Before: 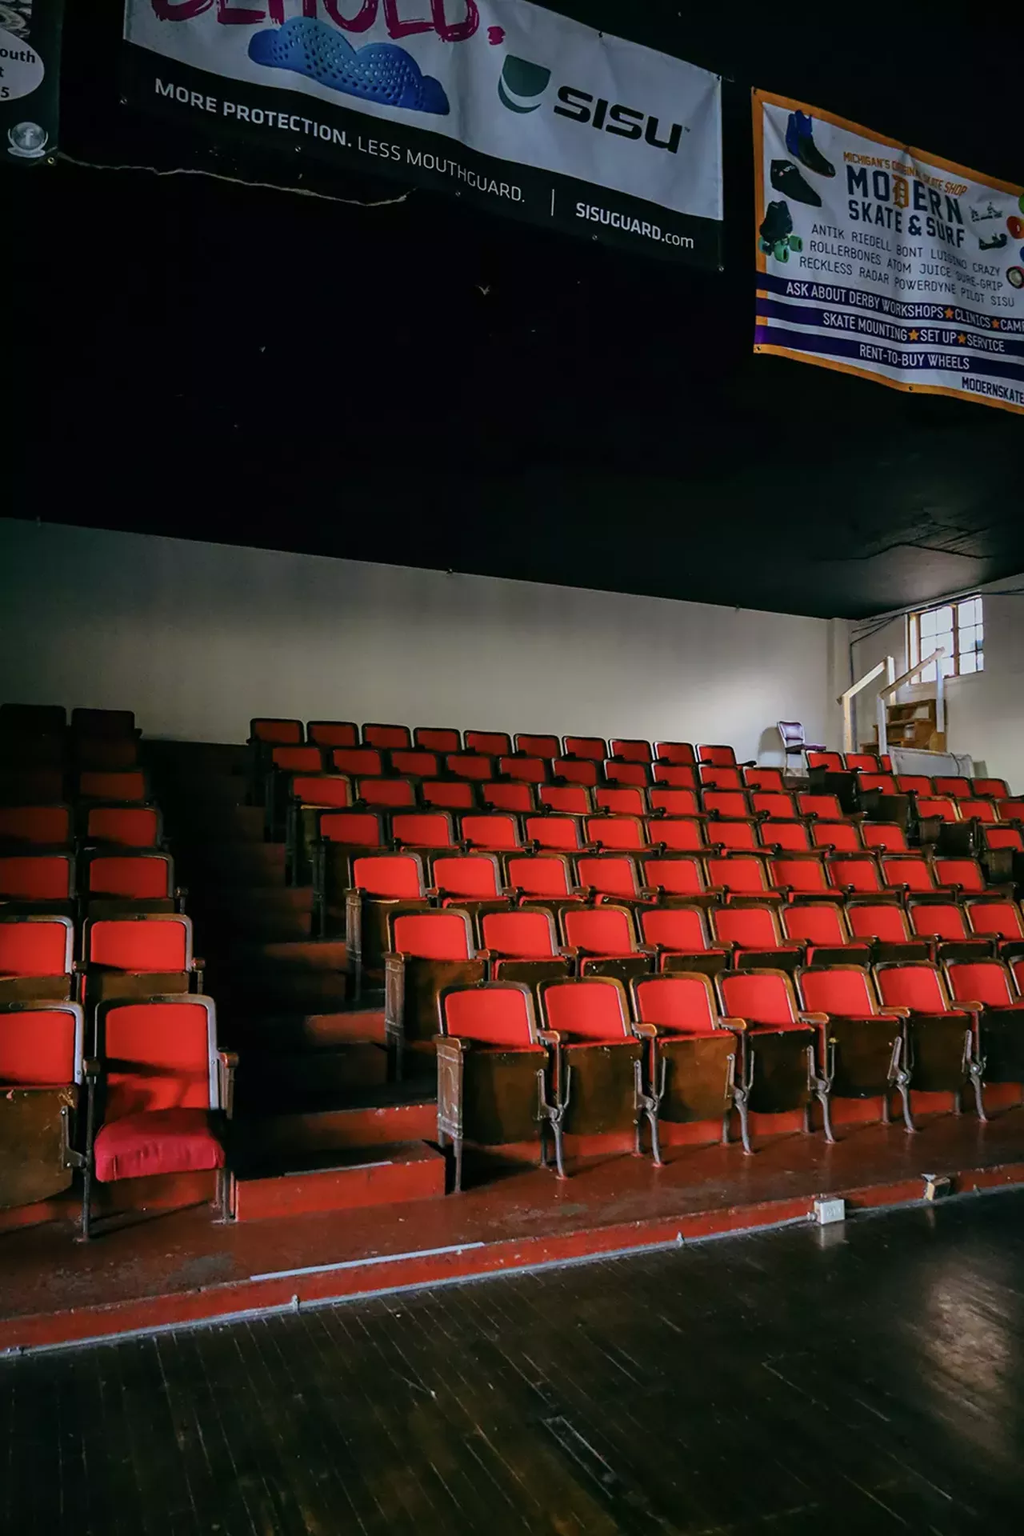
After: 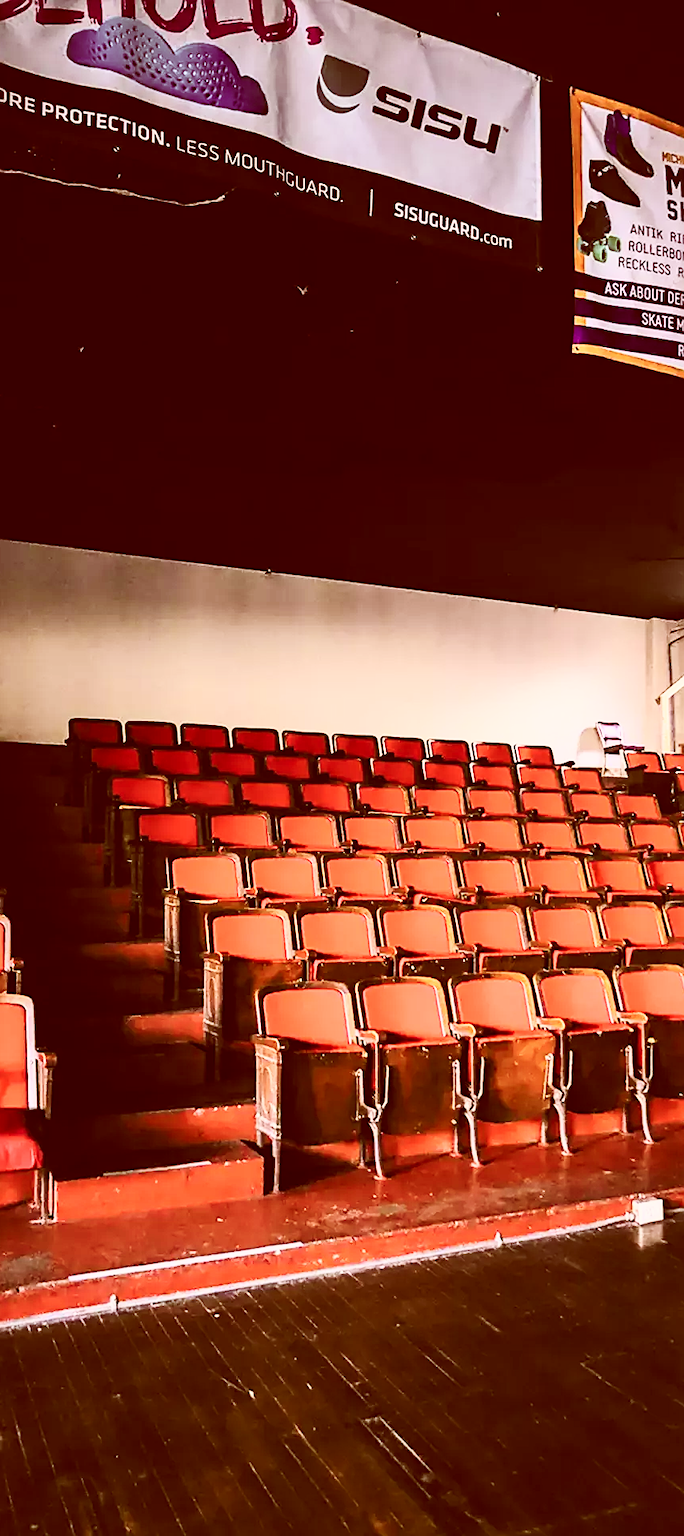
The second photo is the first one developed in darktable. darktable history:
sharpen: on, module defaults
color correction: highlights a* 9.44, highlights b* 8.82, shadows a* 39.37, shadows b* 39.5, saturation 0.823
contrast brightness saturation: contrast 0.371, brightness 0.541
crop and rotate: left 17.804%, right 15.294%
base curve: curves: ch0 [(0, 0) (0.028, 0.03) (0.121, 0.232) (0.46, 0.748) (0.859, 0.968) (1, 1)], preserve colors none
